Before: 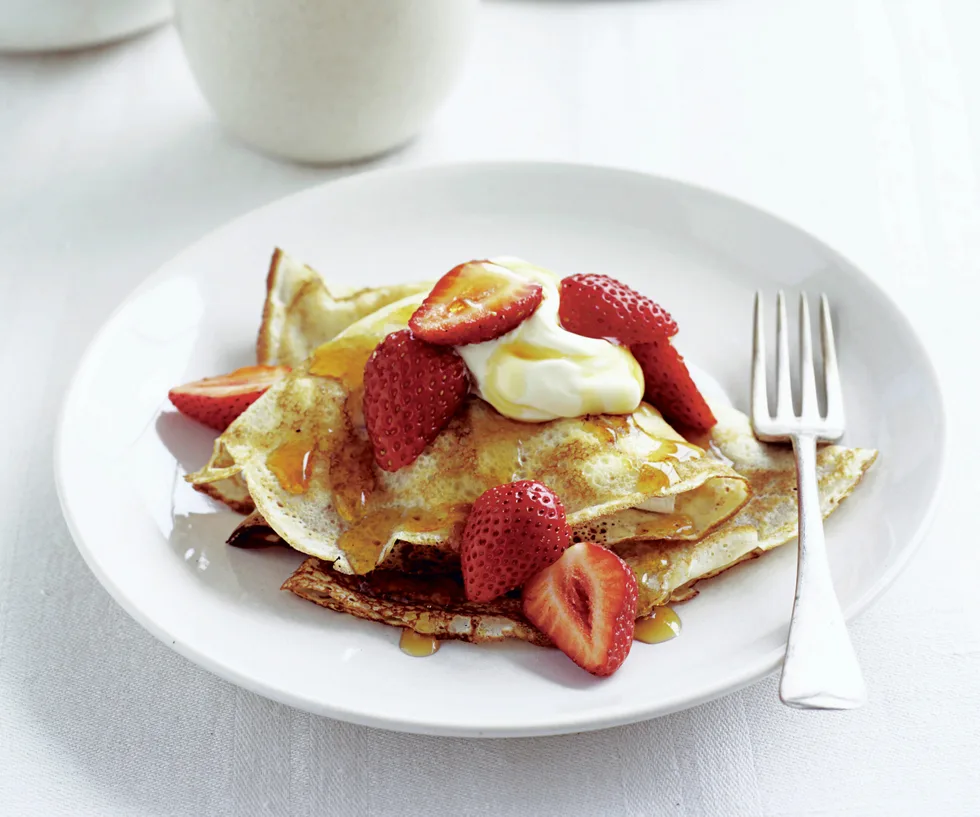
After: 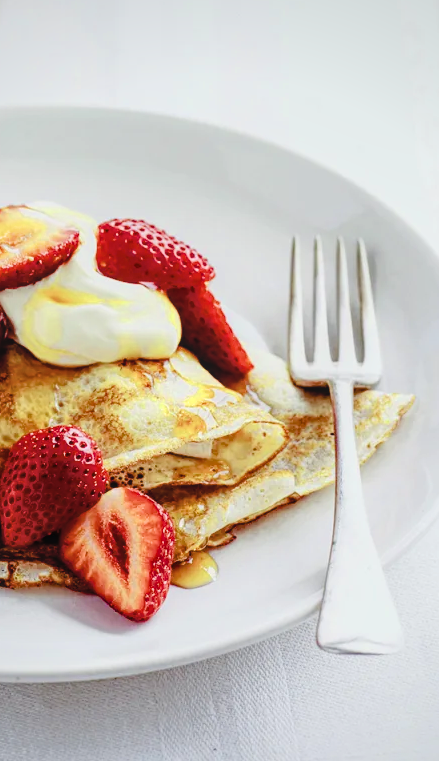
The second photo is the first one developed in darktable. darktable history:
filmic rgb: black relative exposure -7.99 EV, white relative exposure 4.05 EV, hardness 4.11, color science v6 (2022)
tone curve: curves: ch0 [(0, 0.046) (0.04, 0.074) (0.883, 0.858) (1, 1)]; ch1 [(0, 0) (0.146, 0.159) (0.338, 0.365) (0.417, 0.455) (0.489, 0.486) (0.504, 0.502) (0.529, 0.537) (0.563, 0.567) (1, 1)]; ch2 [(0, 0) (0.307, 0.298) (0.388, 0.375) (0.443, 0.456) (0.485, 0.492) (0.544, 0.525) (1, 1)], preserve colors none
color balance rgb: linear chroma grading › global chroma 24.728%, perceptual saturation grading › global saturation 20%, perceptual saturation grading › highlights -50.54%, perceptual saturation grading › shadows 30.17%, global vibrance 16.396%, saturation formula JzAzBz (2021)
exposure: exposure 0.6 EV, compensate highlight preservation false
crop: left 47.266%, top 6.744%, right 7.881%
vignetting: brightness -0.246, saturation 0.151, unbound false
local contrast: highlights 92%, shadows 85%, detail 160%, midtone range 0.2
